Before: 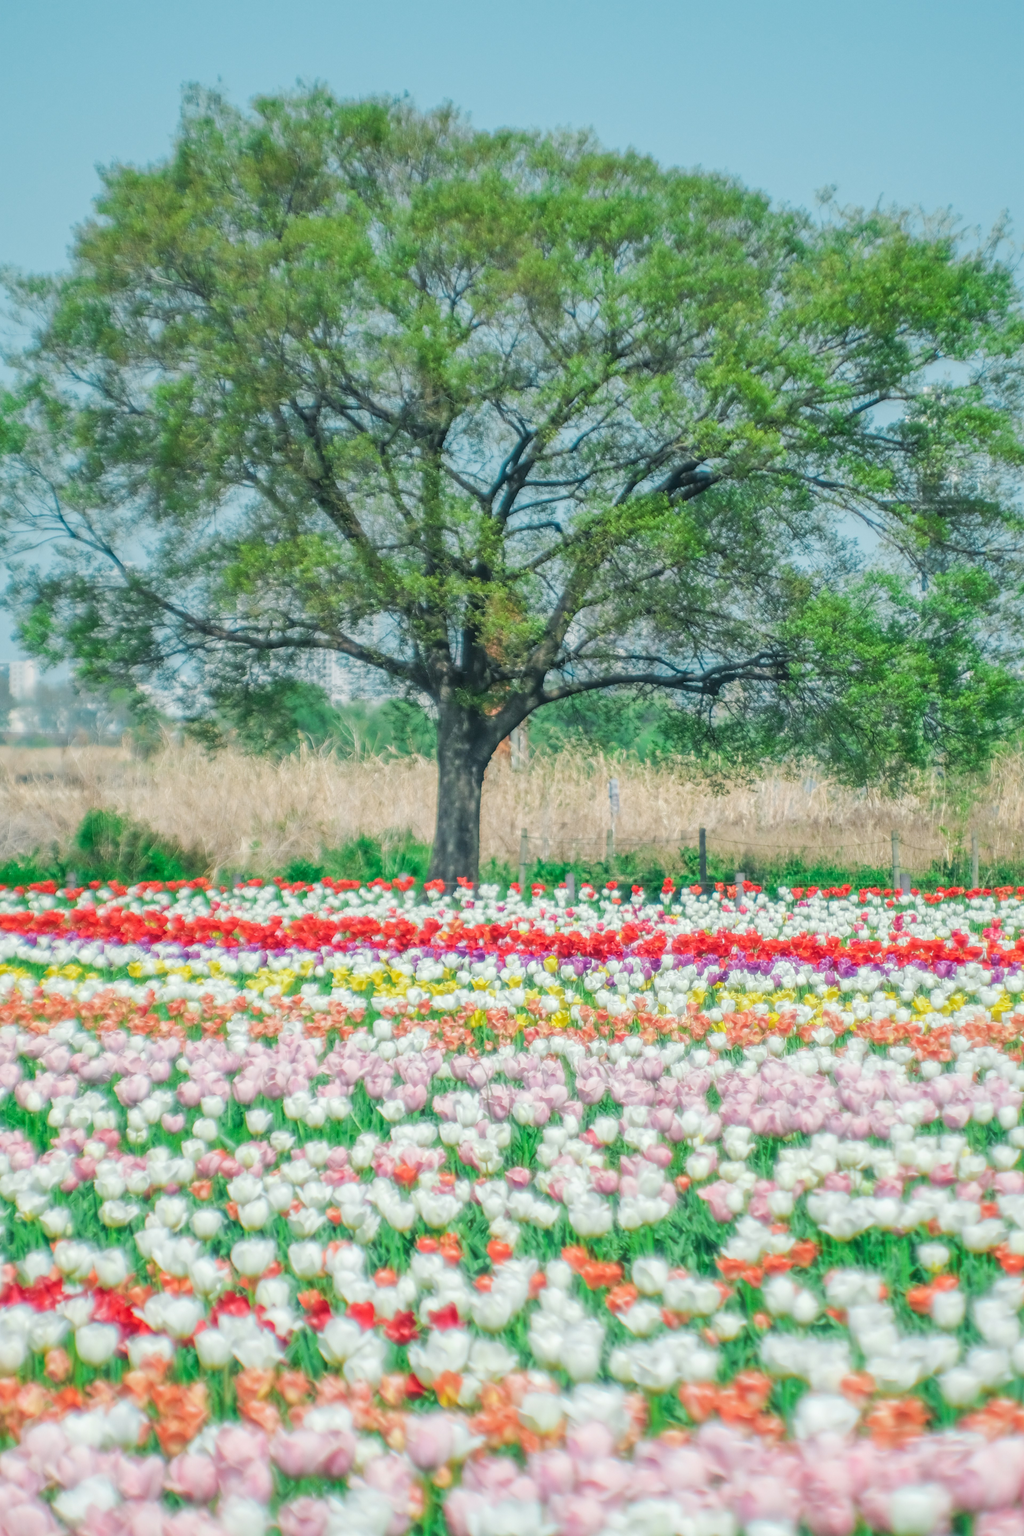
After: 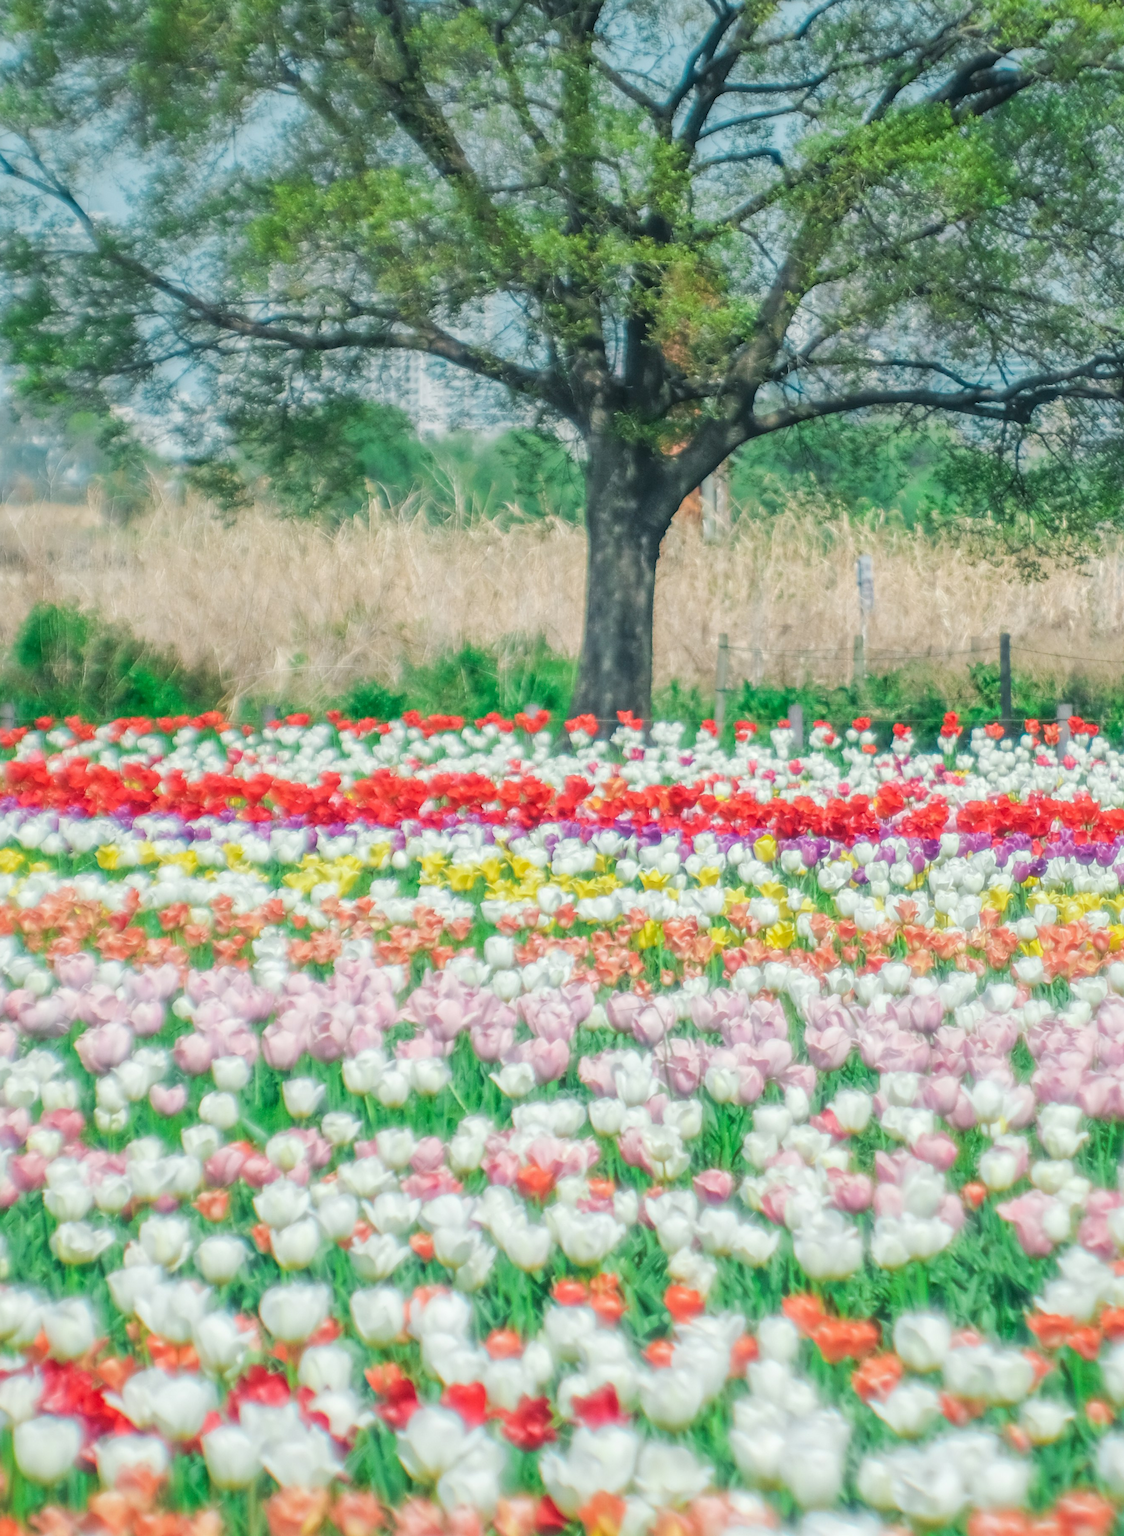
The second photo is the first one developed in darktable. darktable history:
crop: left 6.544%, top 27.853%, right 23.992%, bottom 8.887%
